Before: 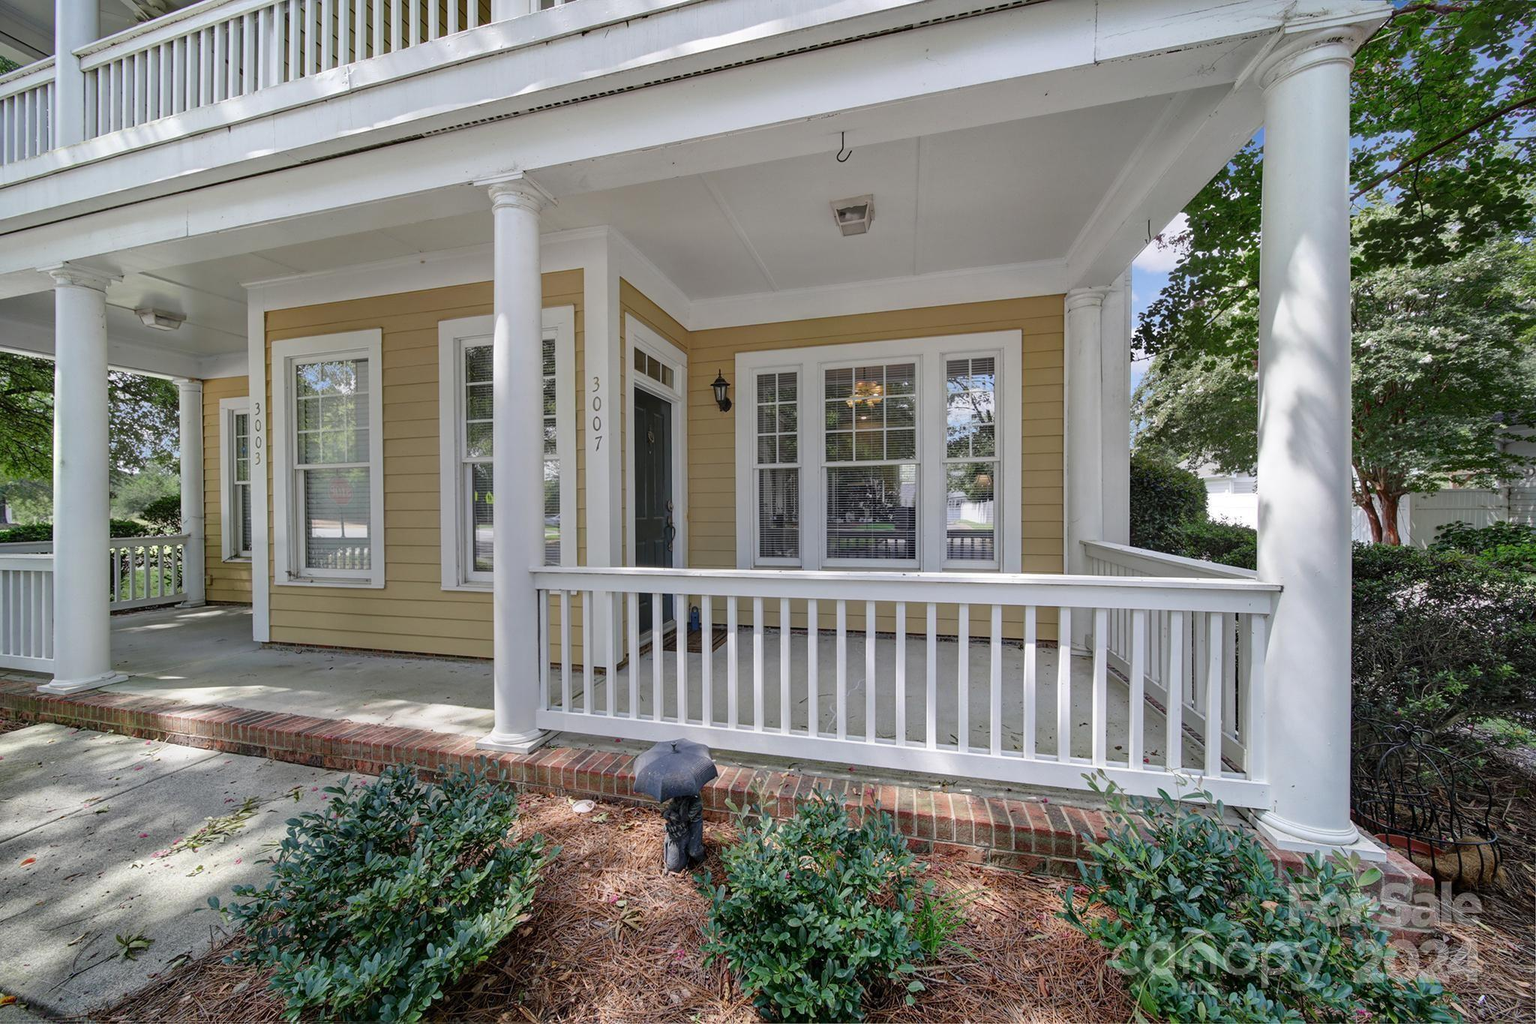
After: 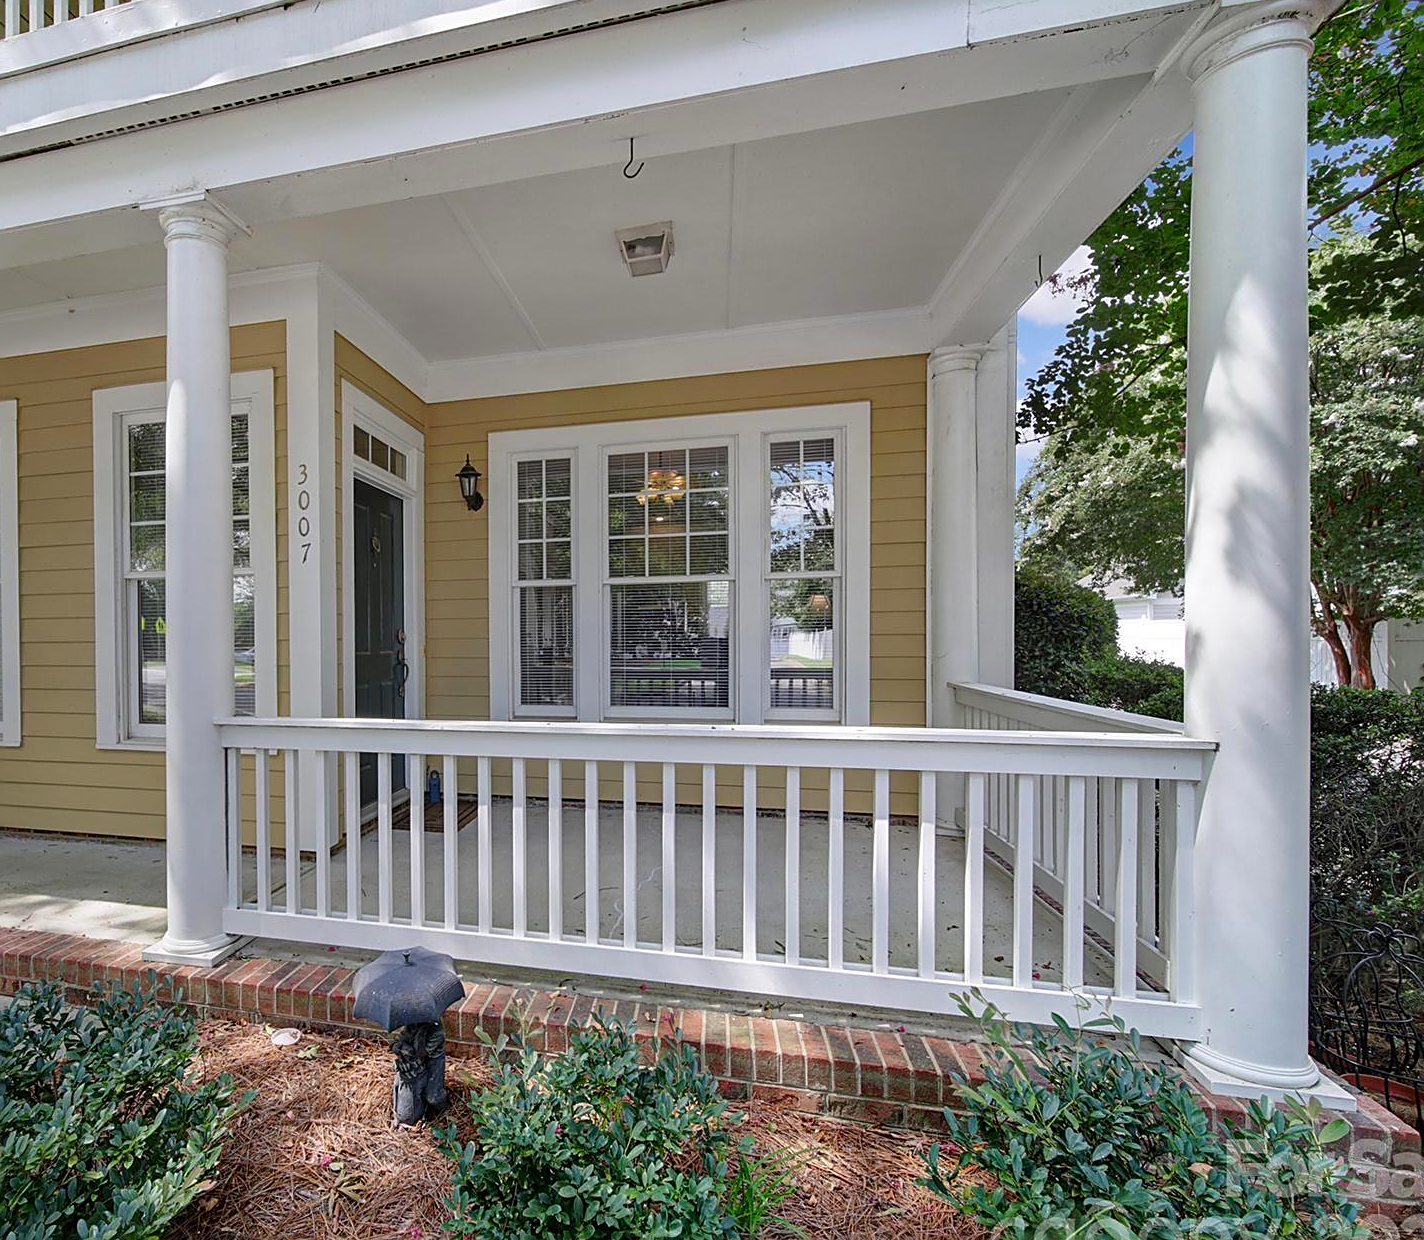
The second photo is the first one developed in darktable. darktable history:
crop and rotate: left 24.034%, top 2.838%, right 6.406%, bottom 6.299%
white balance: emerald 1
contrast brightness saturation: saturation 0.1
sharpen: on, module defaults
